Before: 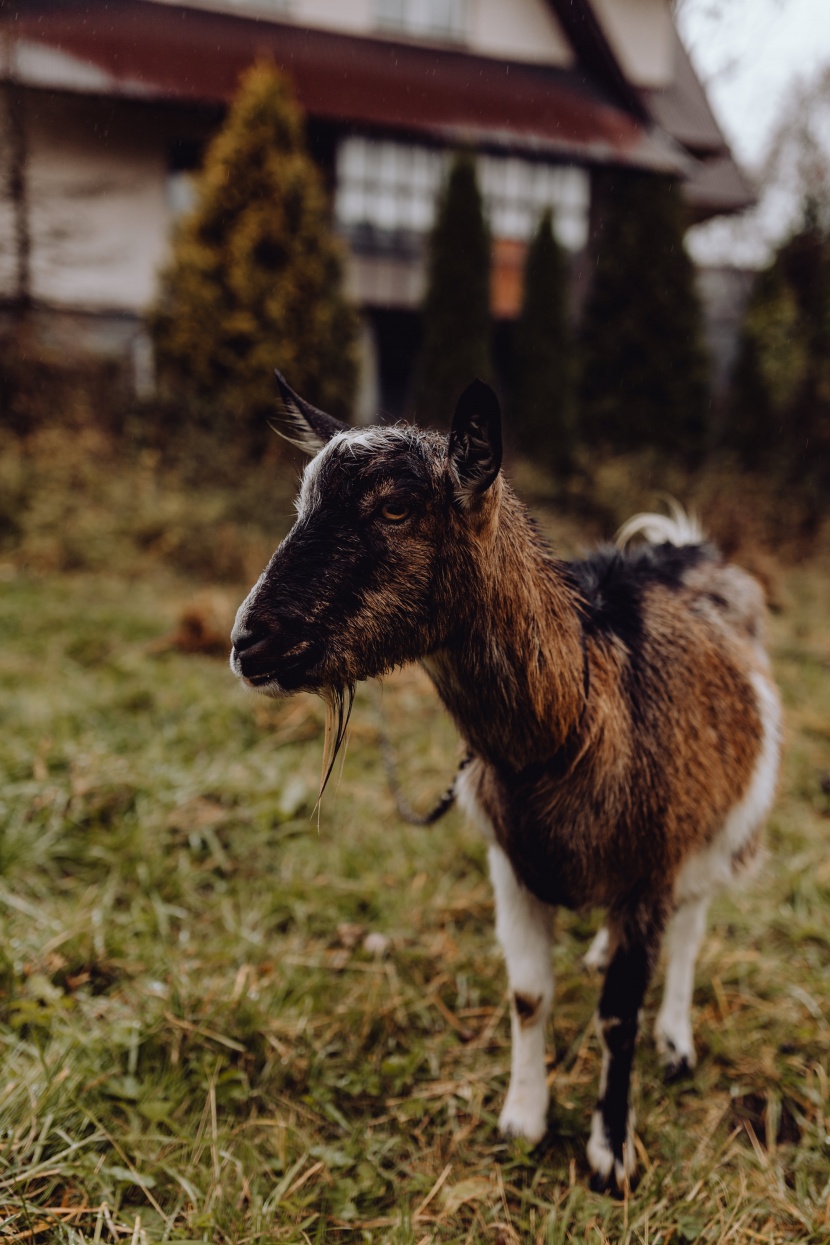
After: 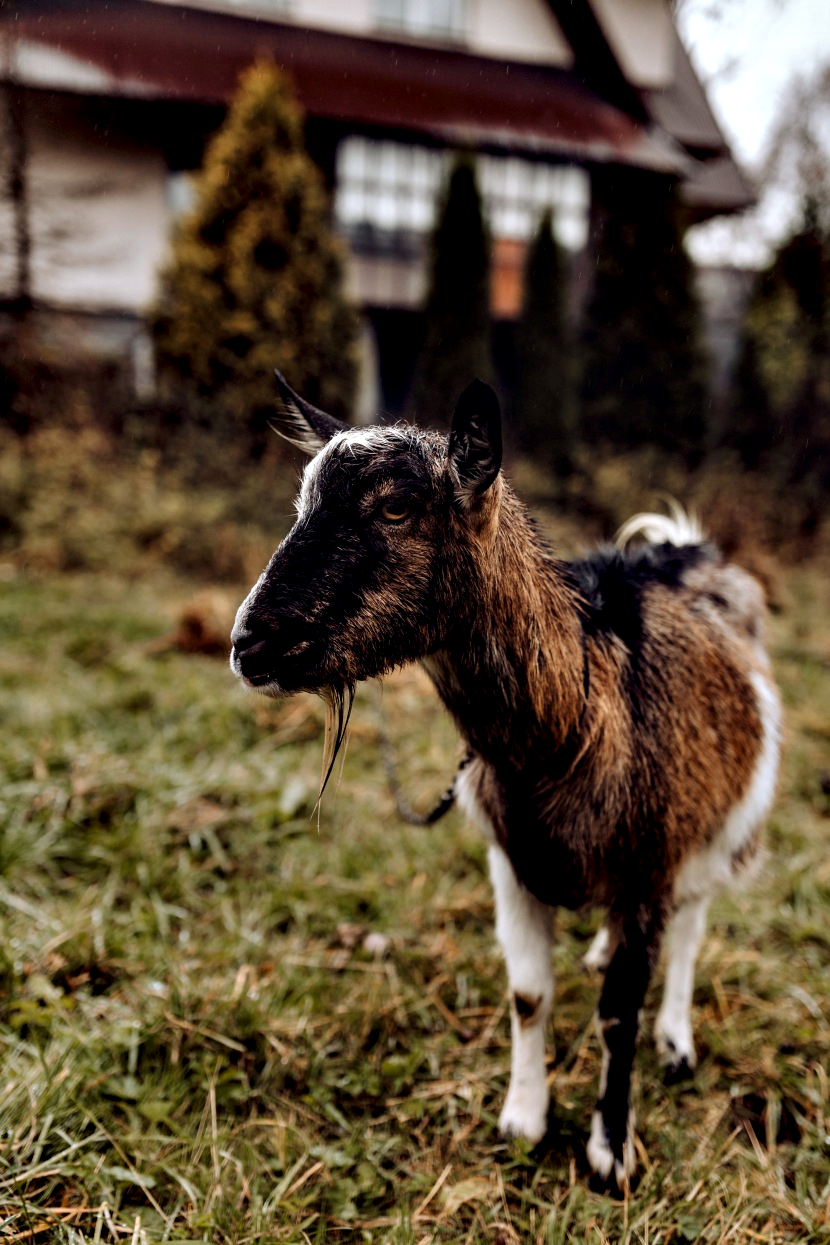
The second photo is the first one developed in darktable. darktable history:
contrast equalizer: octaves 7, y [[0.6 ×6], [0.55 ×6], [0 ×6], [0 ×6], [0 ×6]]
